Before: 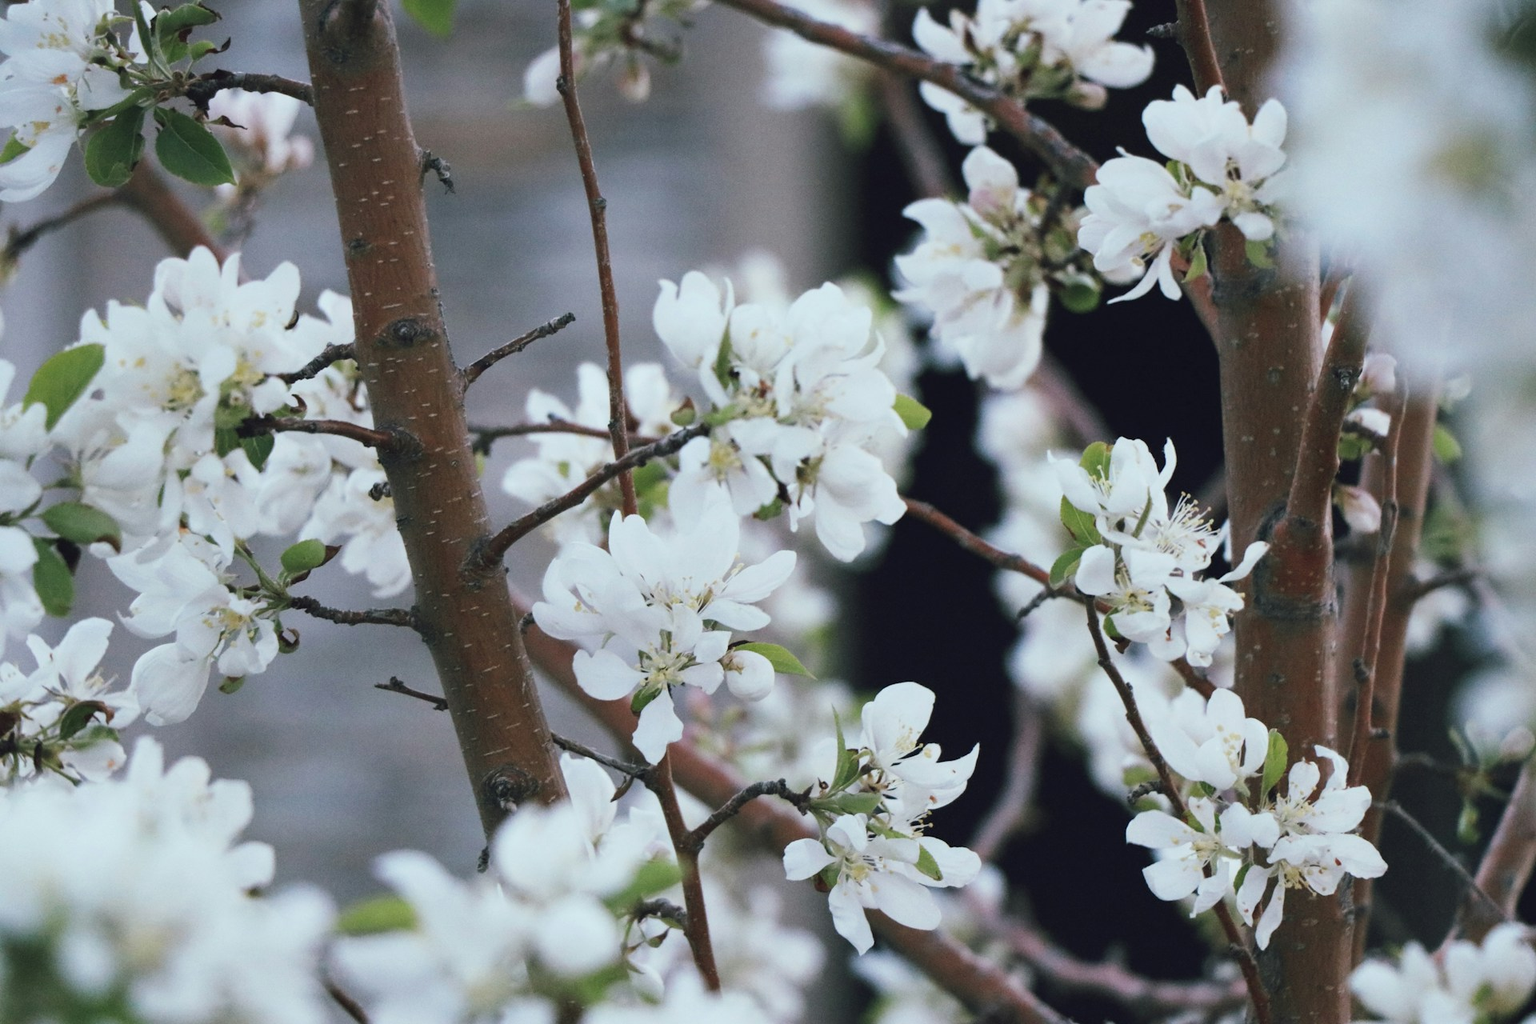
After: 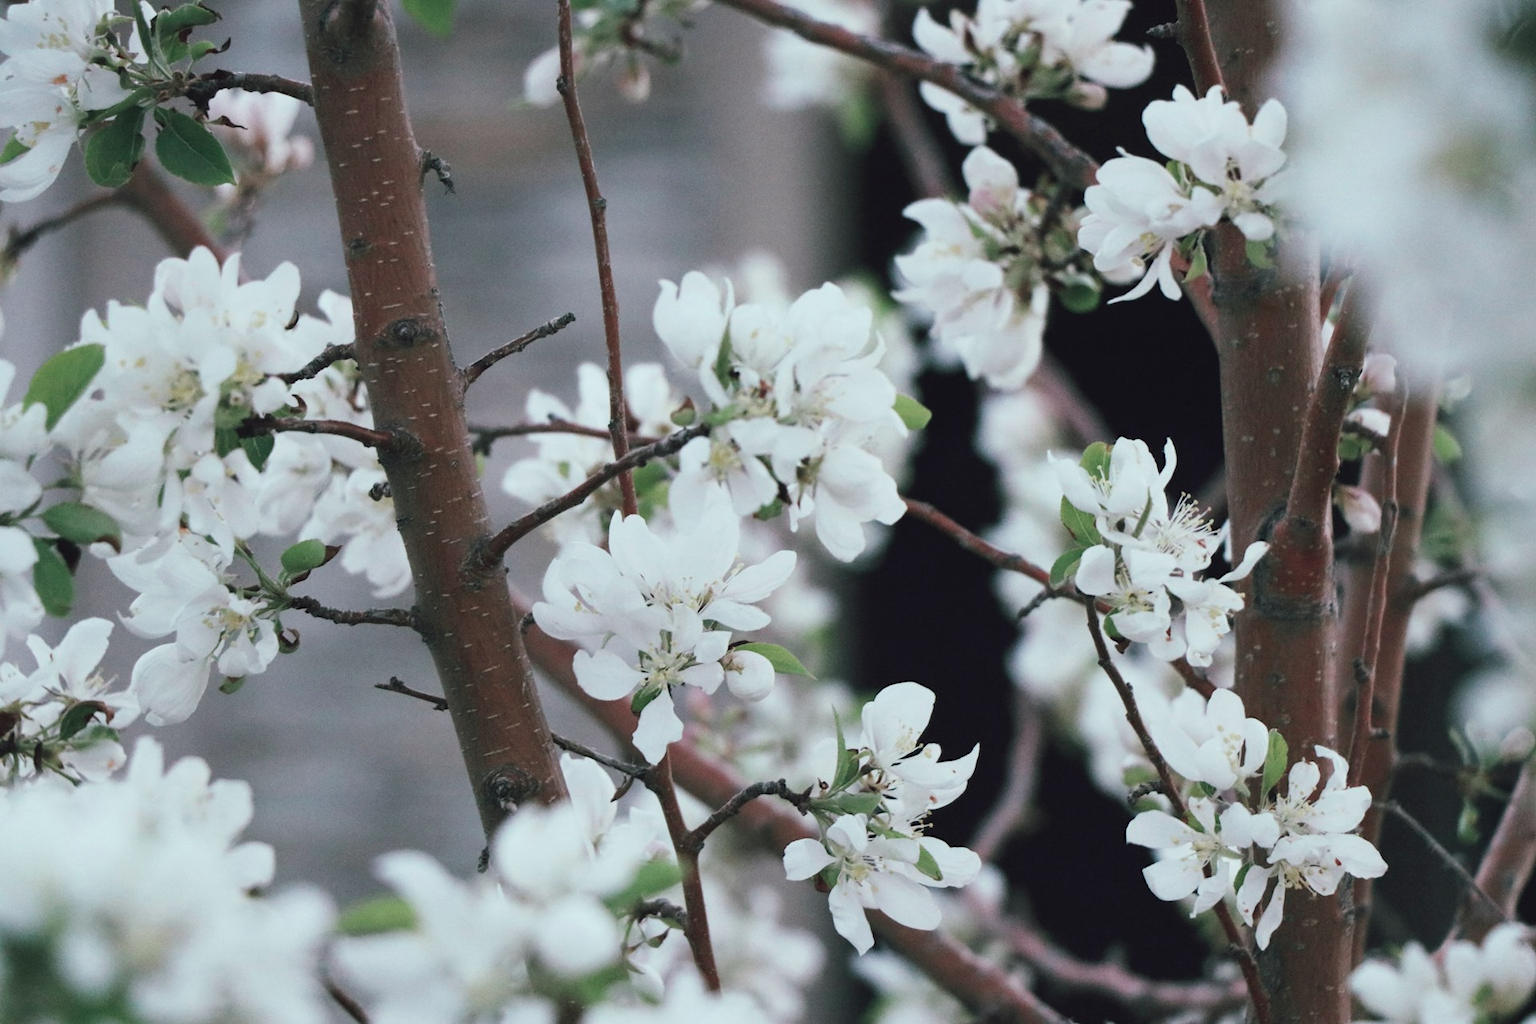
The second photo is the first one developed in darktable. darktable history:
color contrast: blue-yellow contrast 0.62
color balance rgb: perceptual saturation grading › global saturation 10%, global vibrance 10%
